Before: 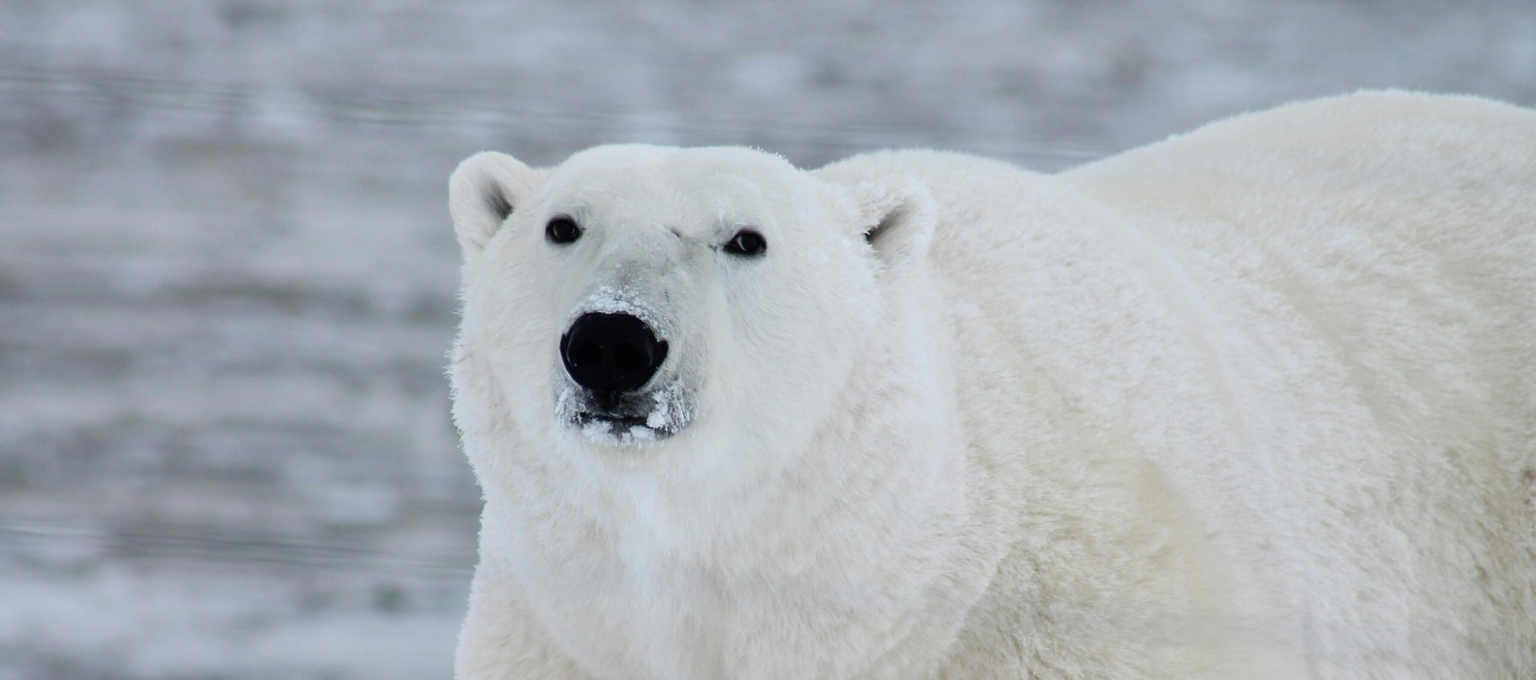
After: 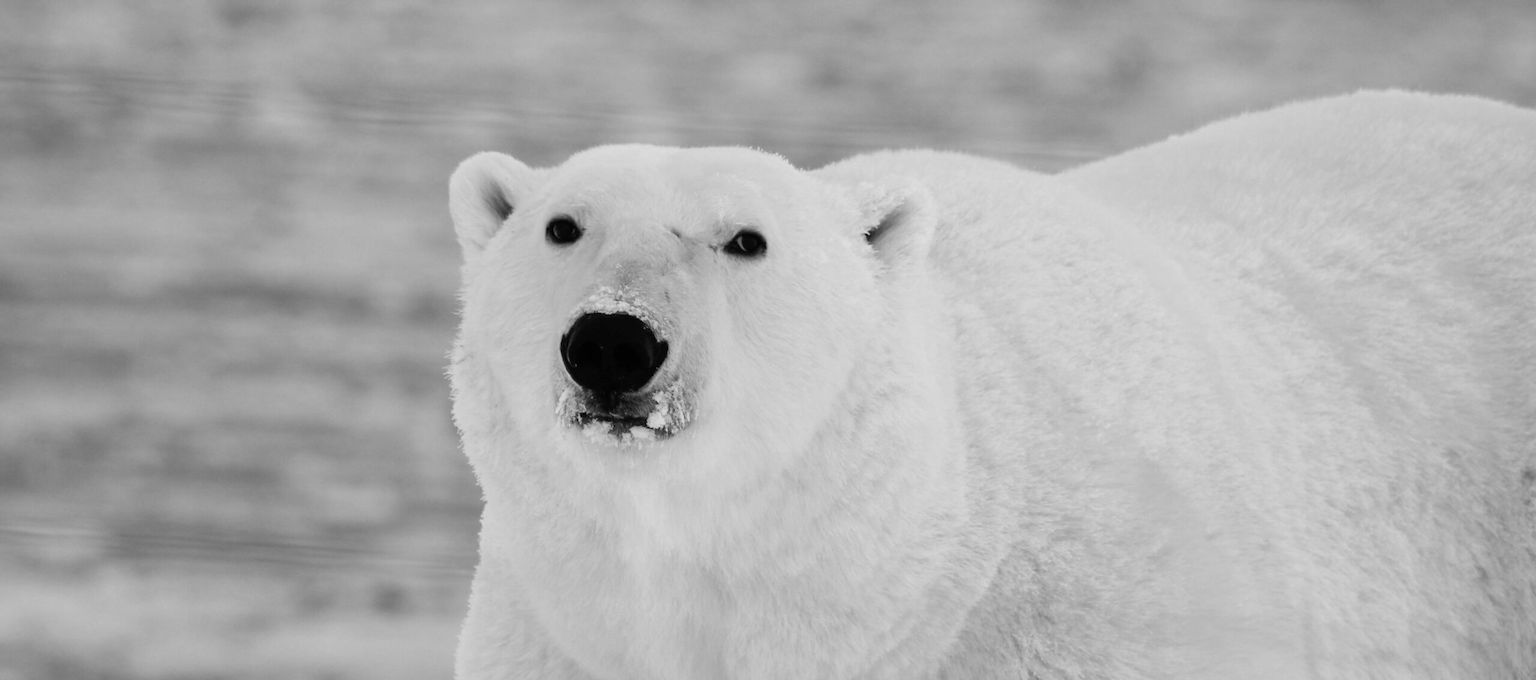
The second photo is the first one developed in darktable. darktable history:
vignetting: fall-off start 85%, fall-off radius 80%, brightness -0.182, saturation -0.3, width/height ratio 1.219, dithering 8-bit output, unbound false
color zones: curves: ch1 [(0, 0.006) (0.094, 0.285) (0.171, 0.001) (0.429, 0.001) (0.571, 0.003) (0.714, 0.004) (0.857, 0.004) (1, 0.006)]
